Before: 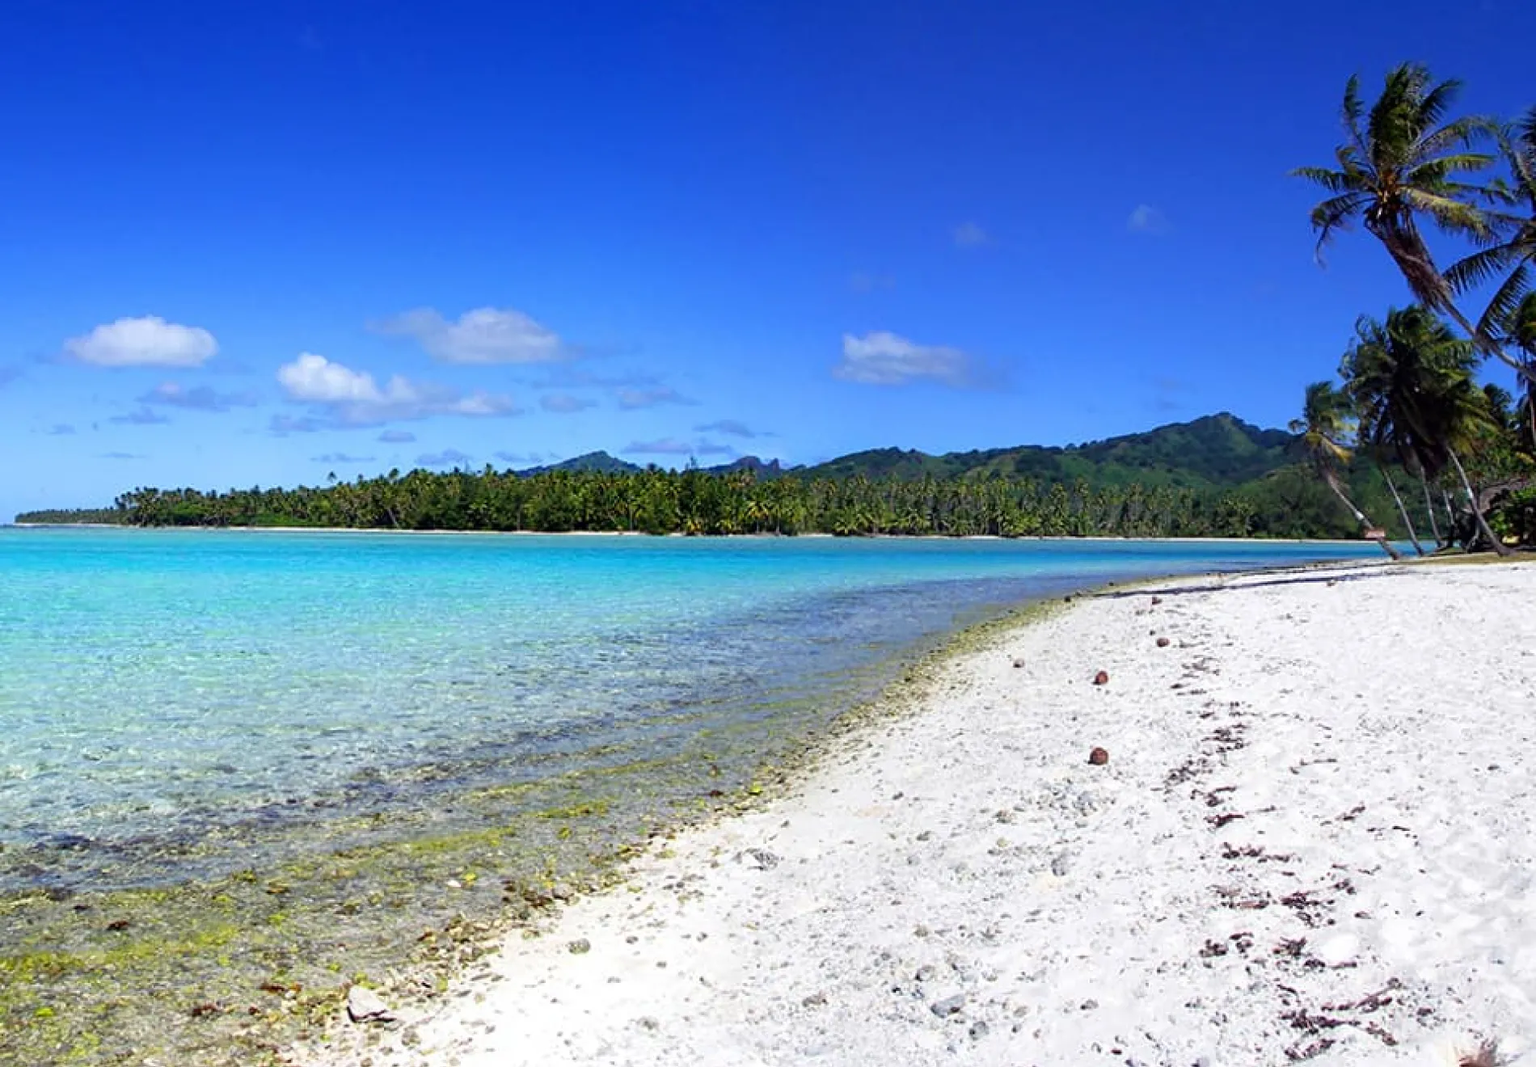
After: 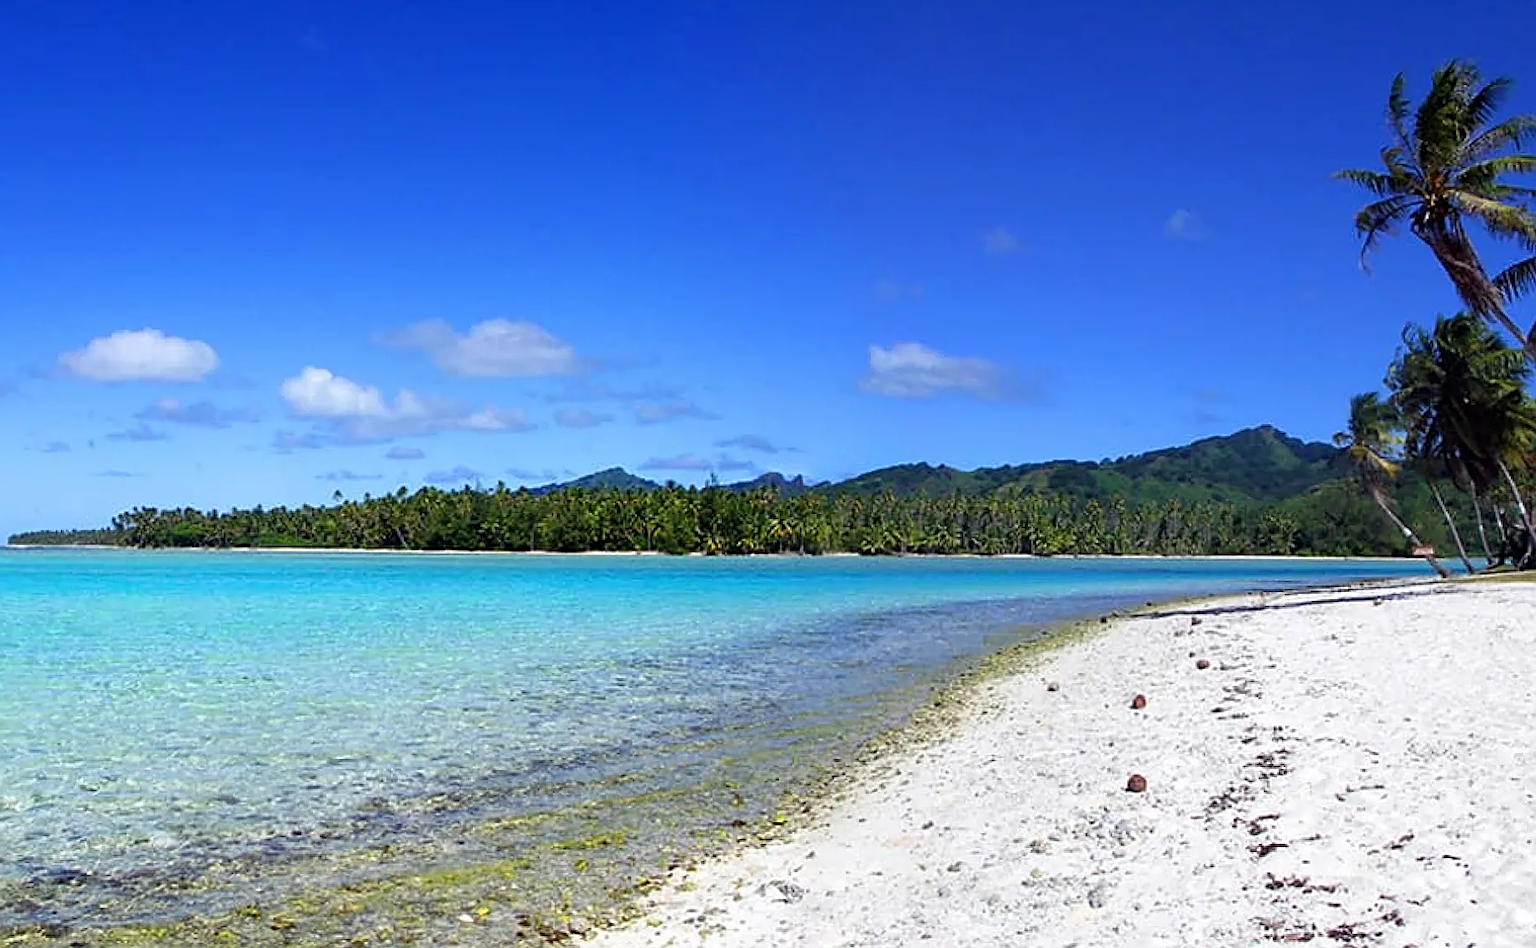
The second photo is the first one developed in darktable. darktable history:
sharpen: on, module defaults
crop and rotate: angle 0.2°, left 0.275%, right 3.127%, bottom 14.18%
